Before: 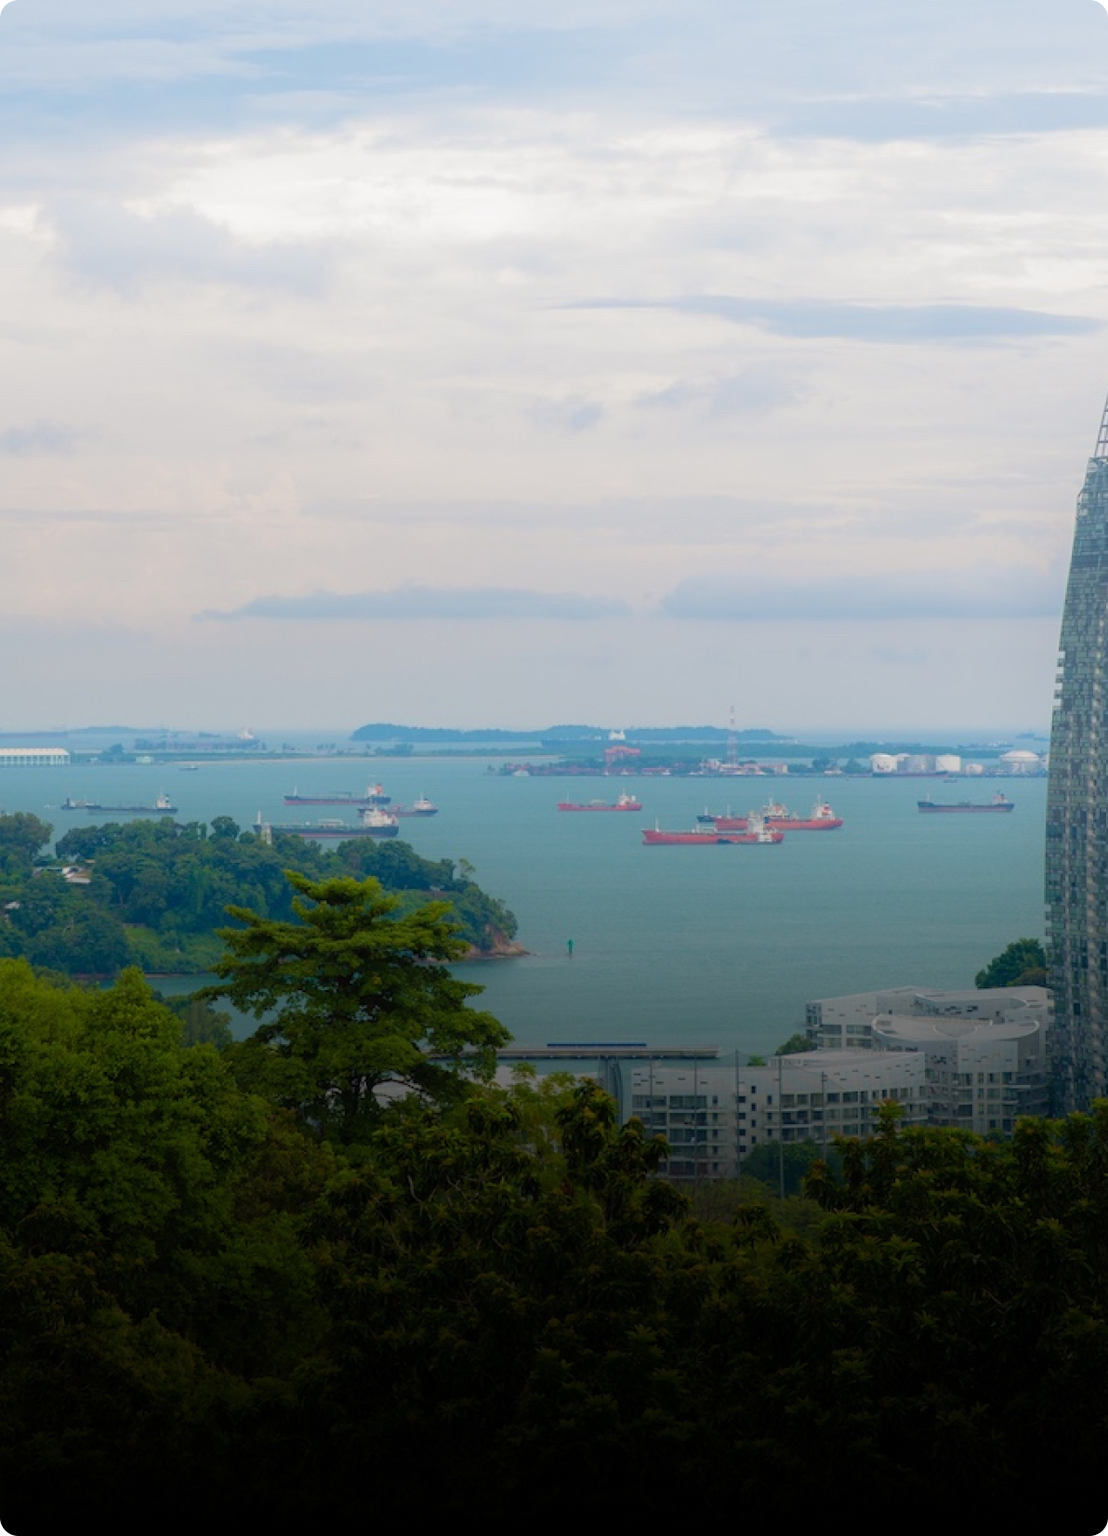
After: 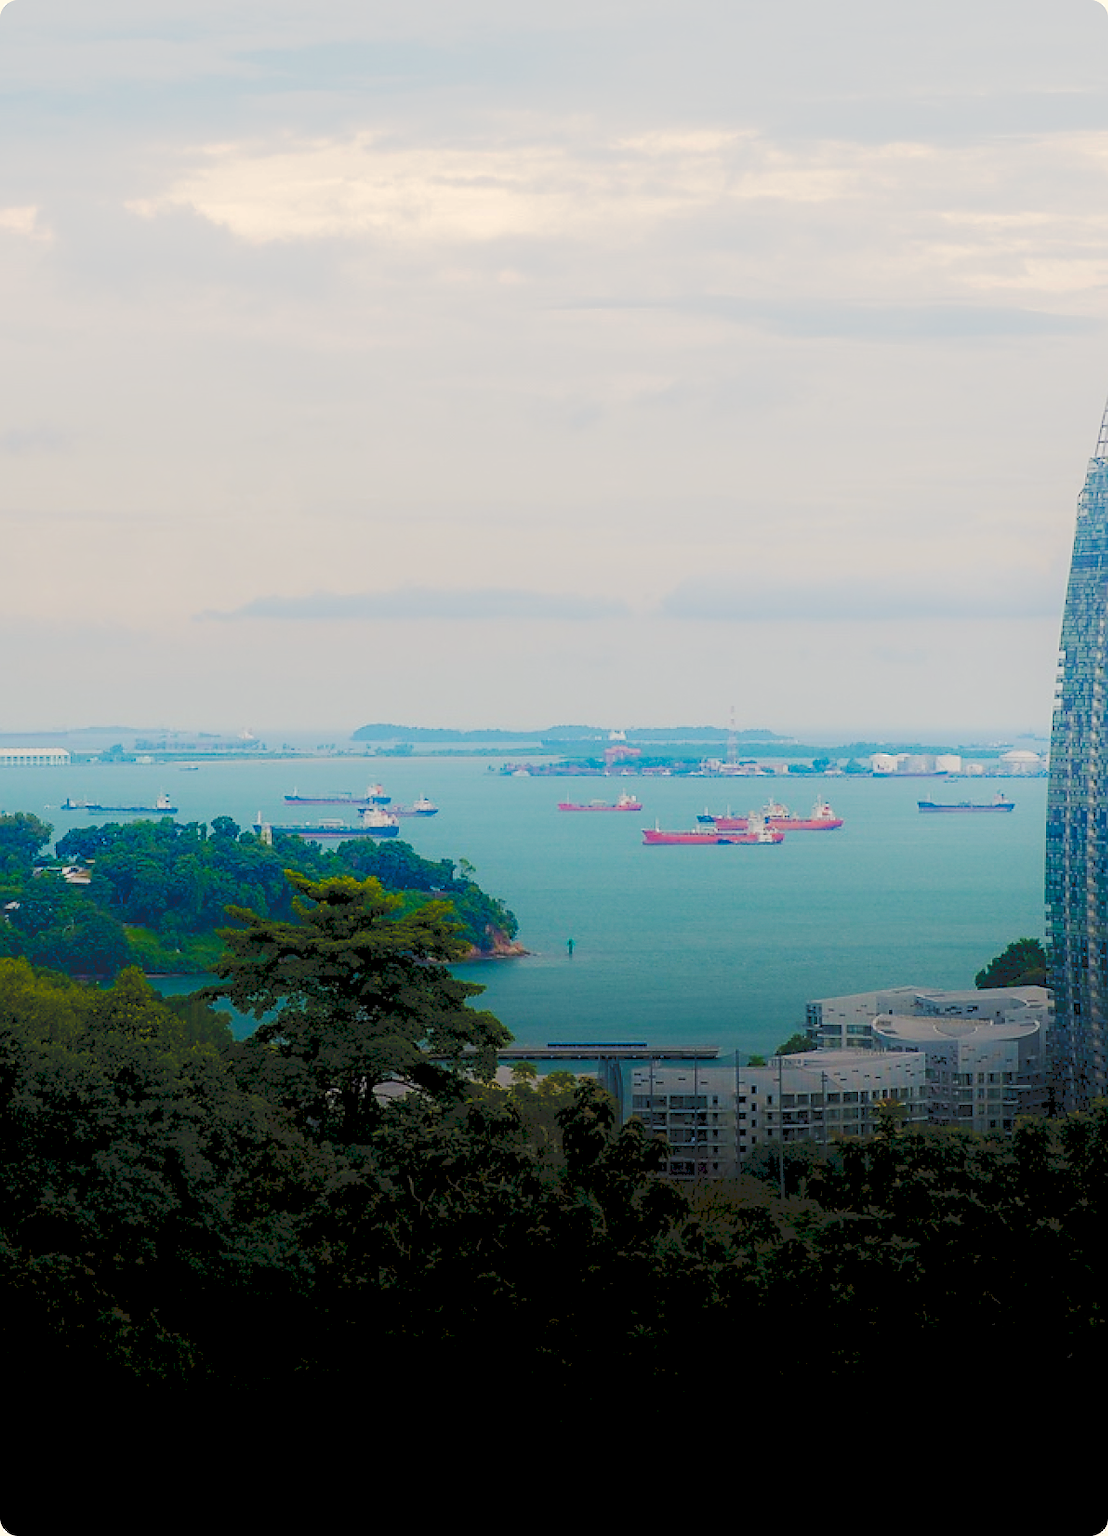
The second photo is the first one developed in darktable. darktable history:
color zones: curves: ch1 [(0, 0.469) (0.072, 0.457) (0.243, 0.494) (0.429, 0.5) (0.571, 0.5) (0.714, 0.5) (0.857, 0.5) (1, 0.469)]; ch2 [(0, 0.499) (0.143, 0.467) (0.242, 0.436) (0.429, 0.493) (0.571, 0.5) (0.714, 0.5) (0.857, 0.5) (1, 0.499)]
tone curve: curves: ch0 [(0, 0) (0.003, 0.145) (0.011, 0.148) (0.025, 0.15) (0.044, 0.159) (0.069, 0.16) (0.1, 0.164) (0.136, 0.182) (0.177, 0.213) (0.224, 0.247) (0.277, 0.298) (0.335, 0.37) (0.399, 0.456) (0.468, 0.552) (0.543, 0.641) (0.623, 0.713) (0.709, 0.768) (0.801, 0.825) (0.898, 0.868) (1, 1)], preserve colors none
color balance rgb: shadows lift › chroma 3%, shadows lift › hue 280.8°, power › hue 330°, highlights gain › chroma 3%, highlights gain › hue 75.6°, global offset › luminance -1%, perceptual saturation grading › global saturation 20%, perceptual saturation grading › highlights -25%, perceptual saturation grading › shadows 50%, global vibrance 20%
sharpen: radius 1.4, amount 1.25, threshold 0.7
